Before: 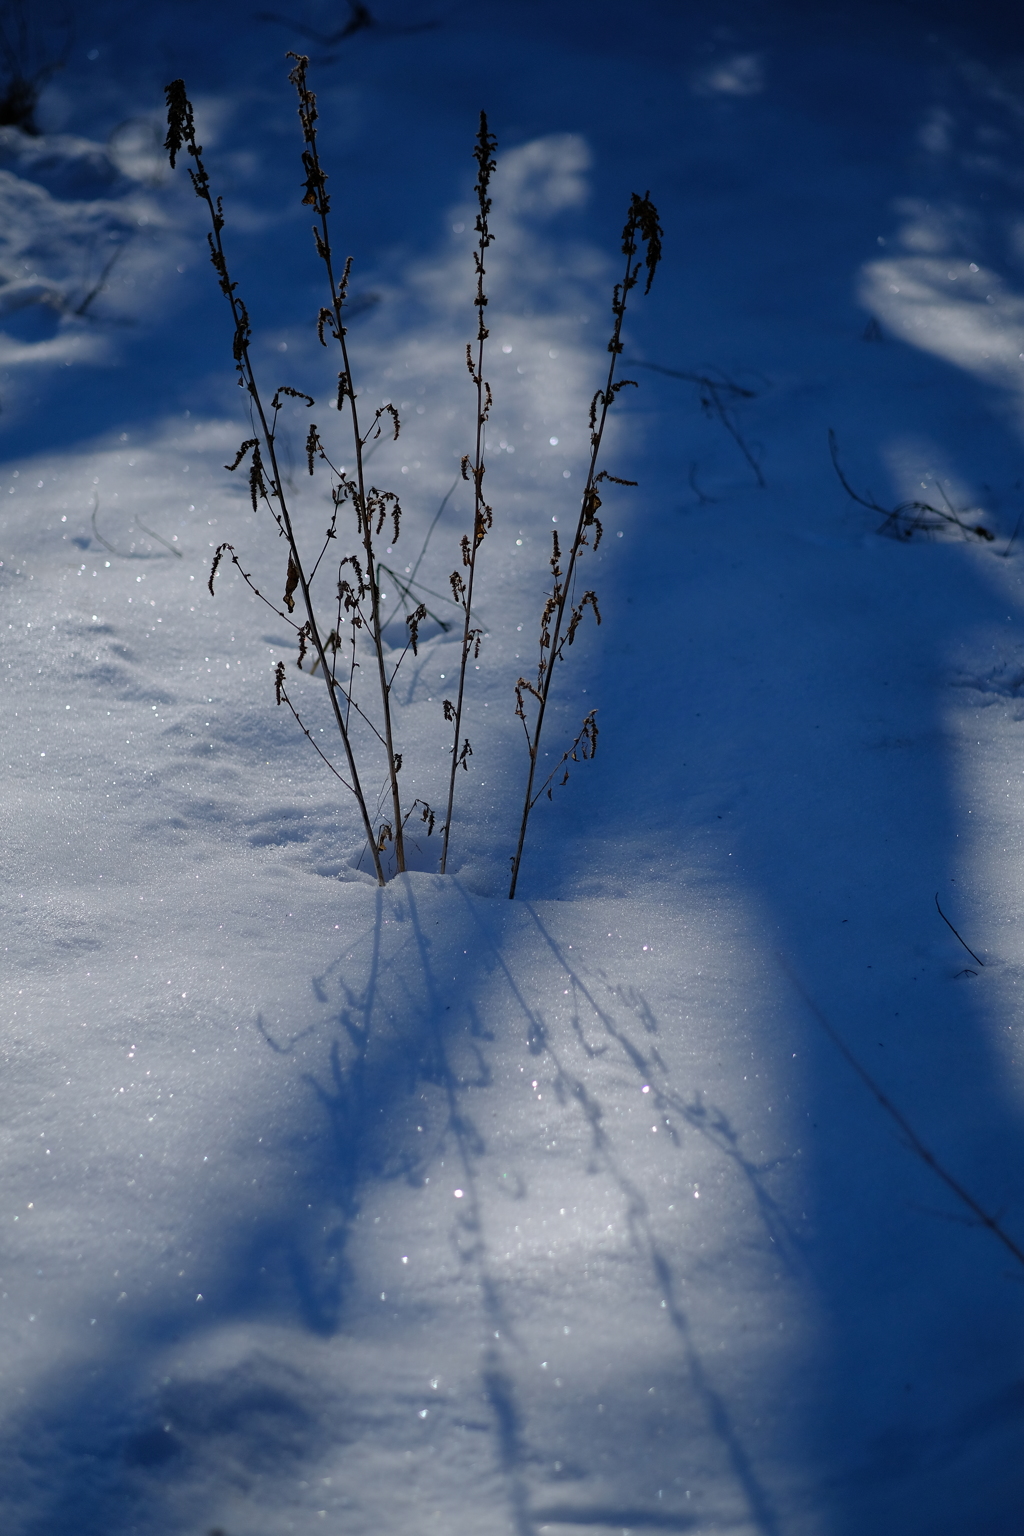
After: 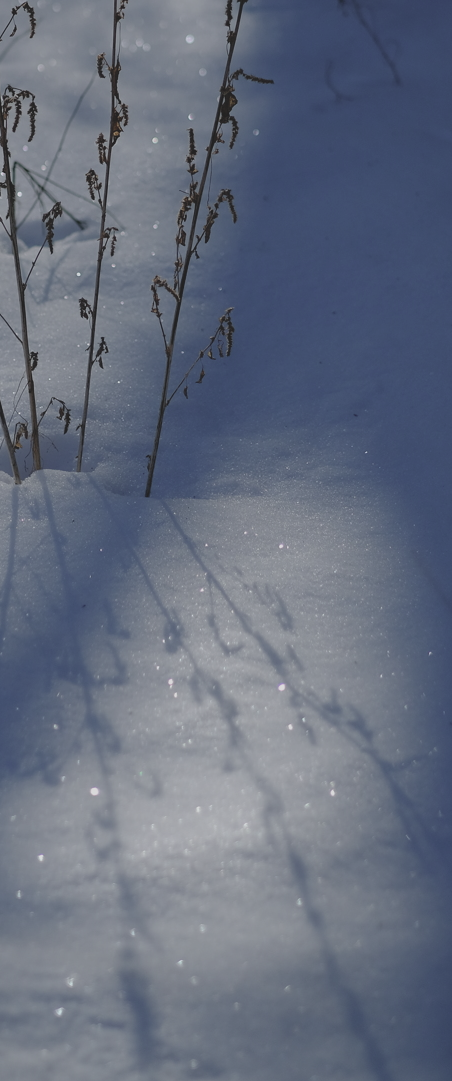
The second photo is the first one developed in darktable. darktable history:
crop: left 35.581%, top 26.225%, right 20.199%, bottom 3.354%
contrast brightness saturation: contrast -0.261, saturation -0.431
